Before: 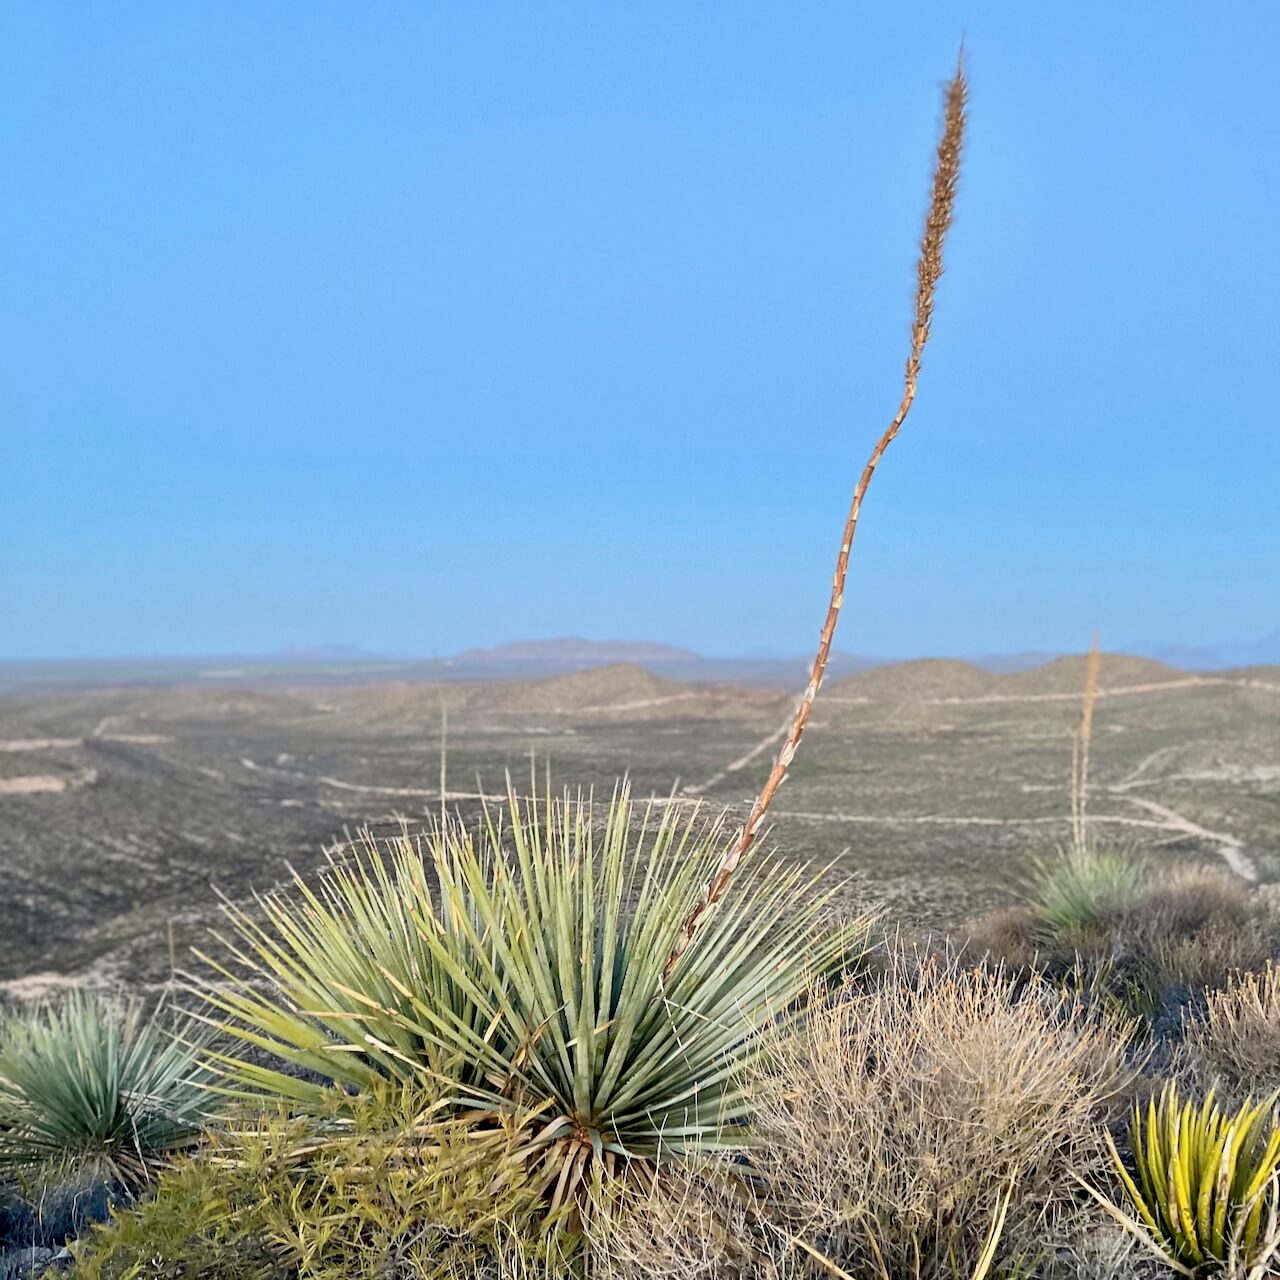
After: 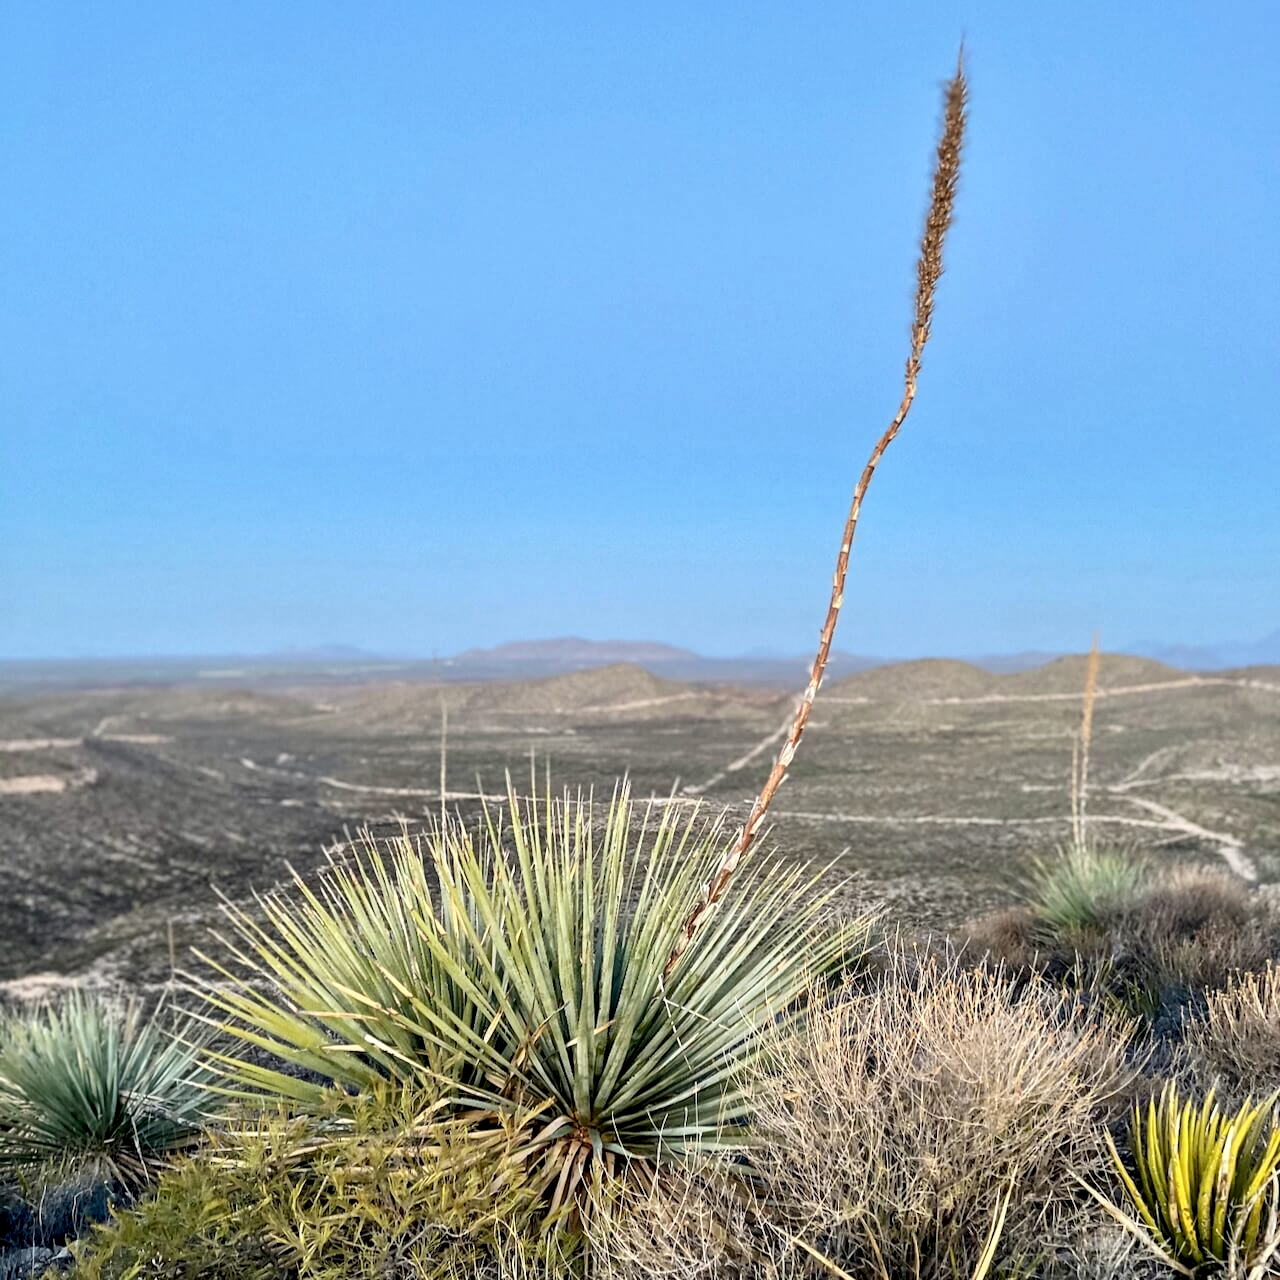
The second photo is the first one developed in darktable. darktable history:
local contrast: detail 134%, midtone range 0.744
